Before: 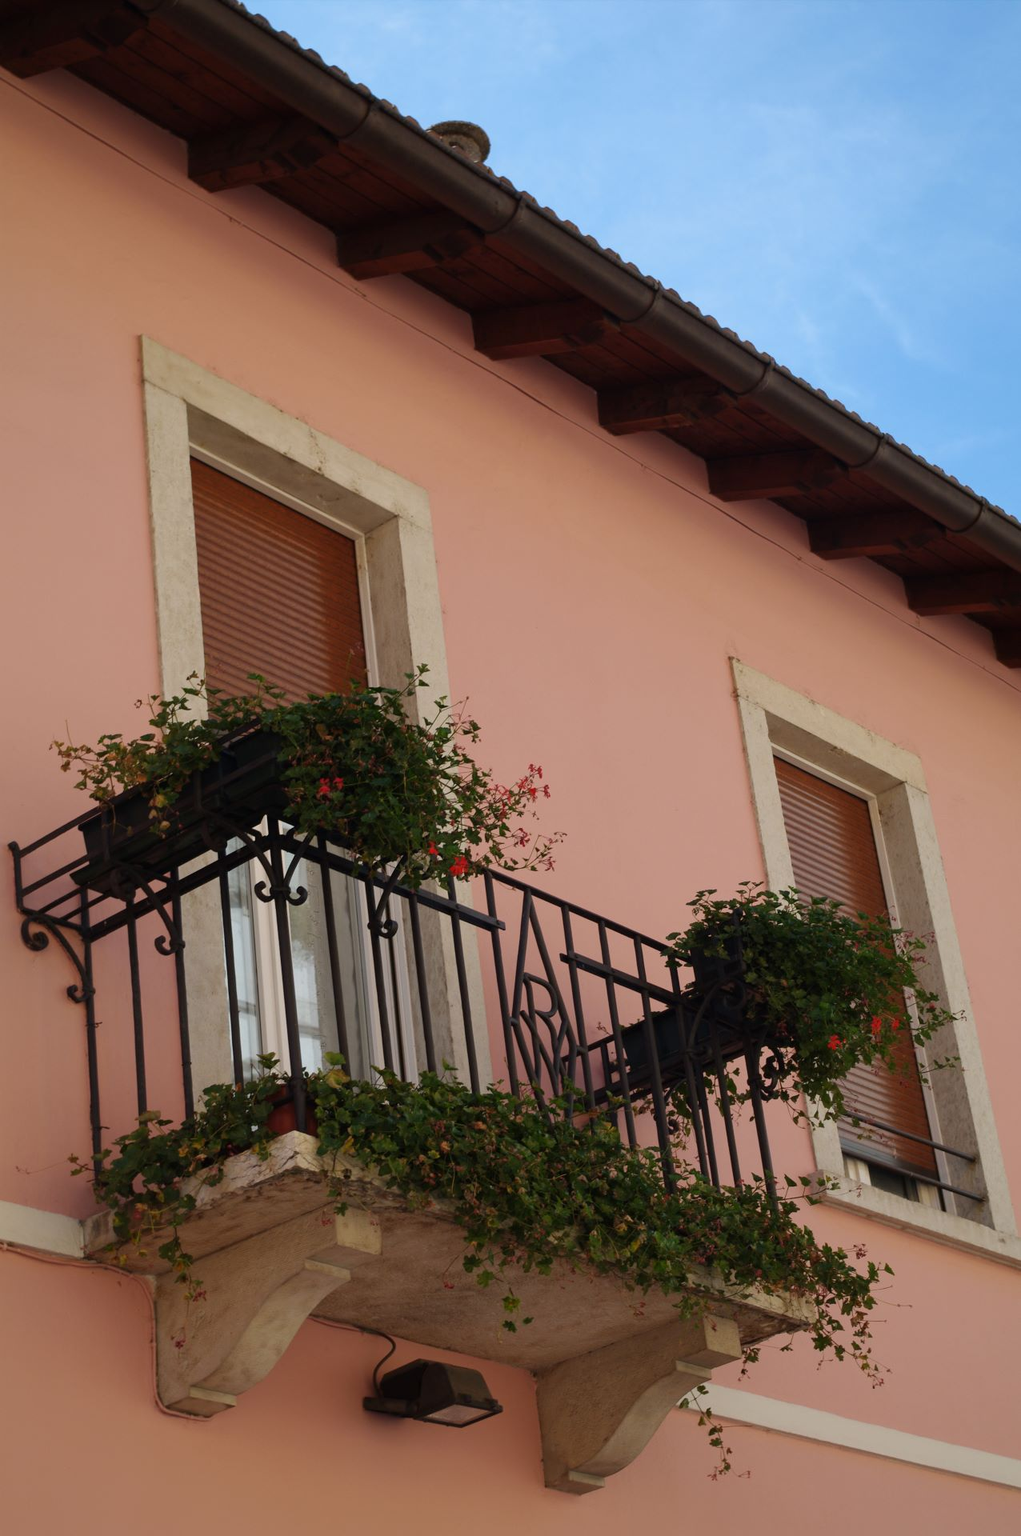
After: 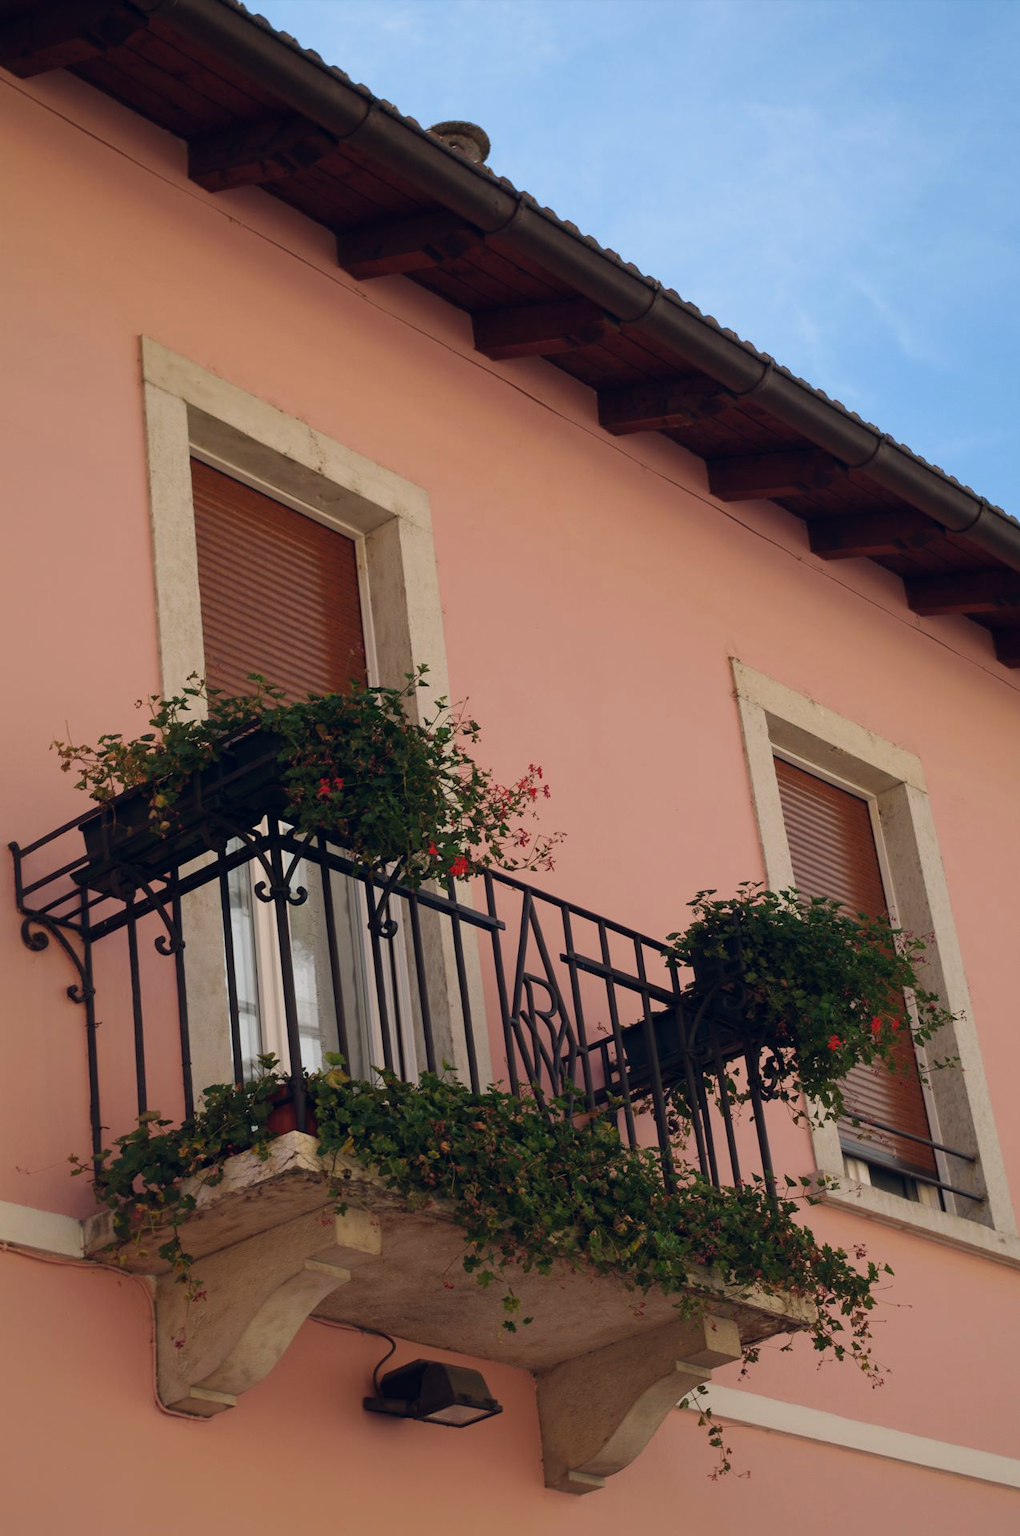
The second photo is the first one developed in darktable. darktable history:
color balance rgb: shadows lift › hue 87.51°, highlights gain › chroma 1.62%, highlights gain › hue 55.1°, global offset › chroma 0.06%, global offset › hue 253.66°, linear chroma grading › global chroma 0.5%
rotate and perspective: automatic cropping off
